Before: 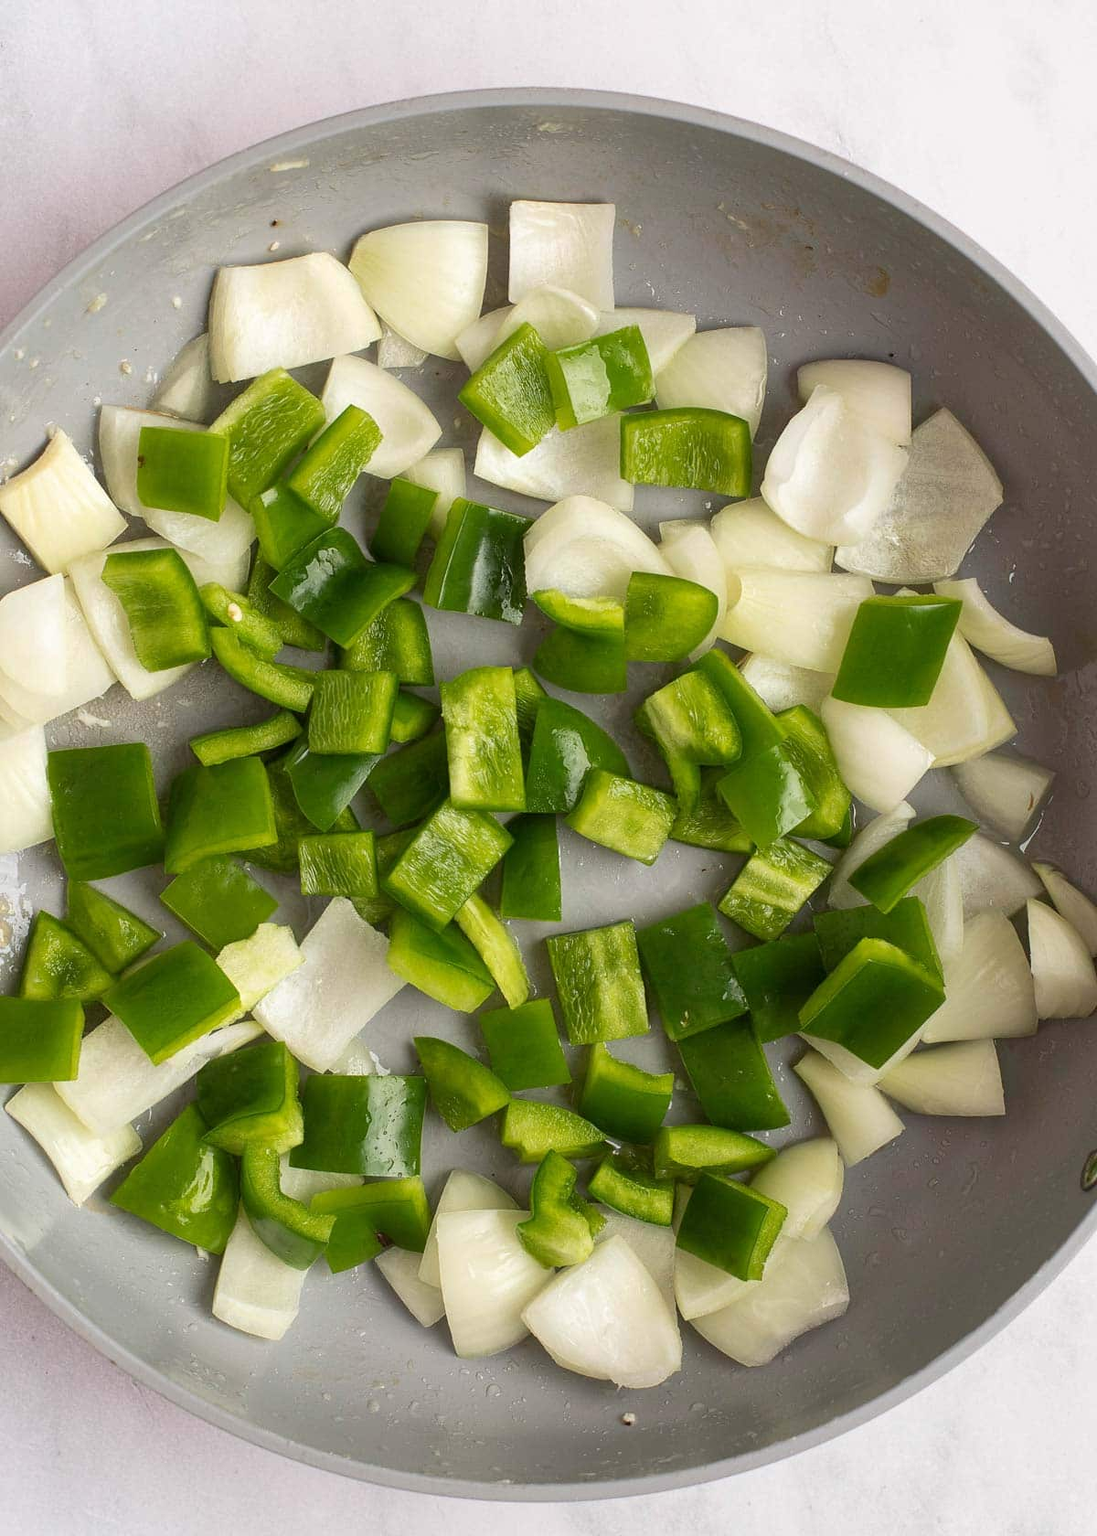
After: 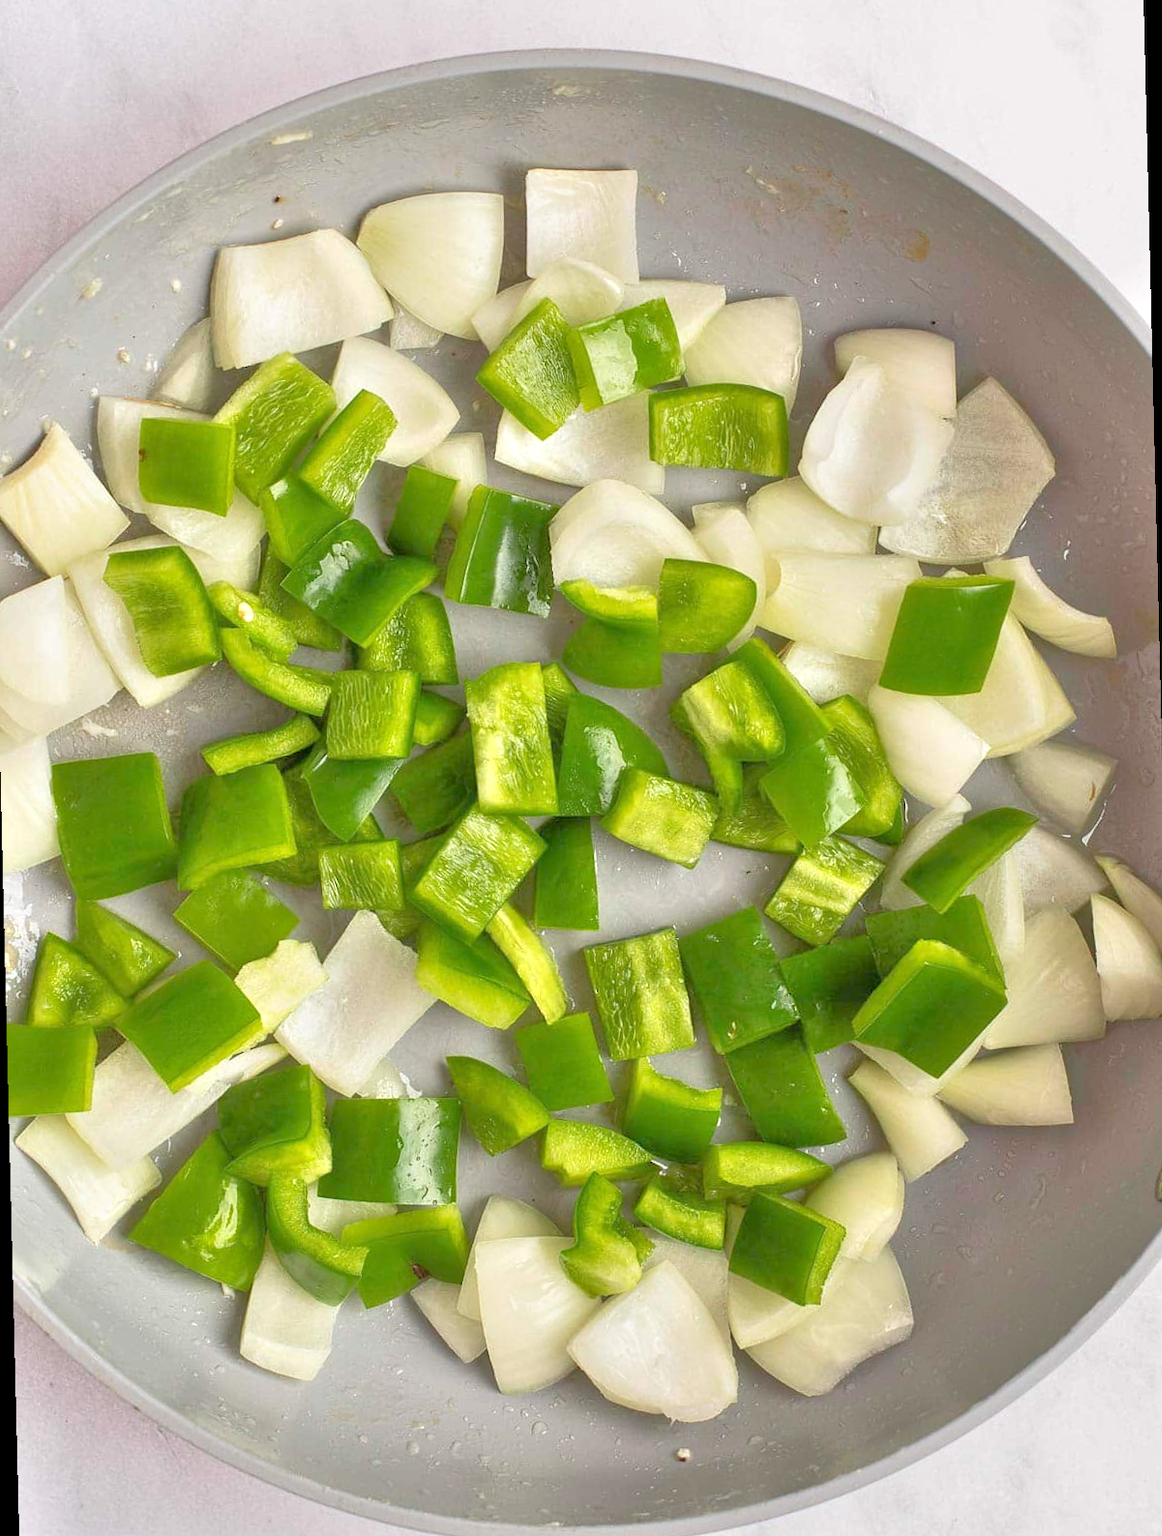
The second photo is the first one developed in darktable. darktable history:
tone equalizer: -8 EV 2 EV, -7 EV 2 EV, -6 EV 2 EV, -5 EV 2 EV, -4 EV 2 EV, -3 EV 1.5 EV, -2 EV 1 EV, -1 EV 0.5 EV
rotate and perspective: rotation -1.42°, crop left 0.016, crop right 0.984, crop top 0.035, crop bottom 0.965
